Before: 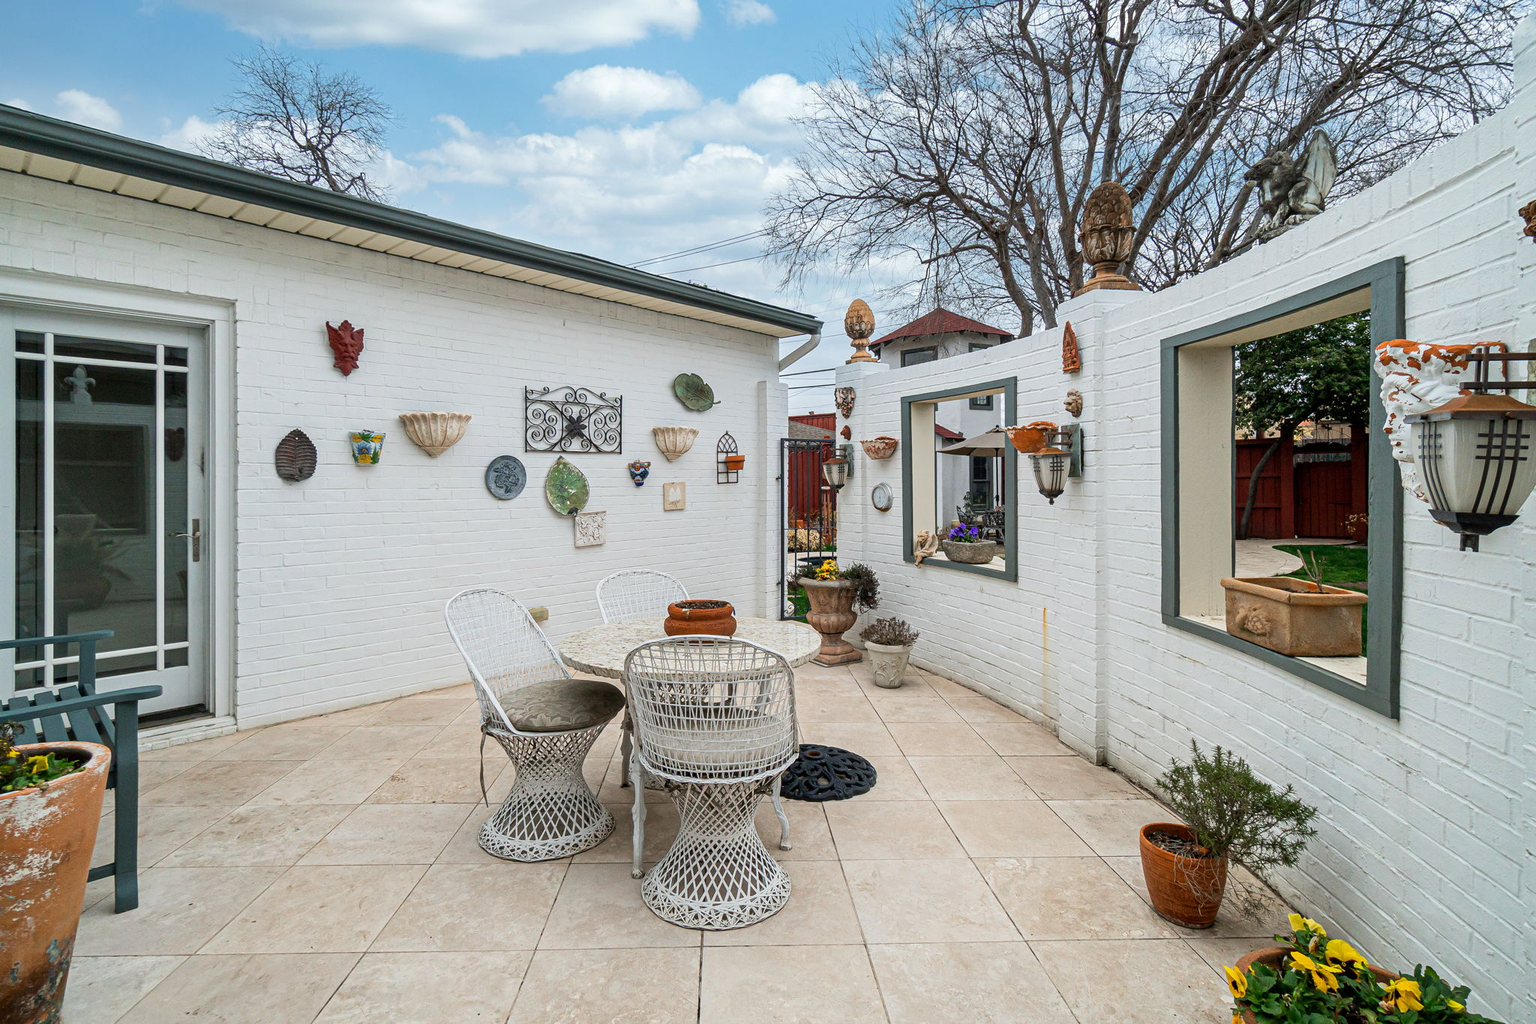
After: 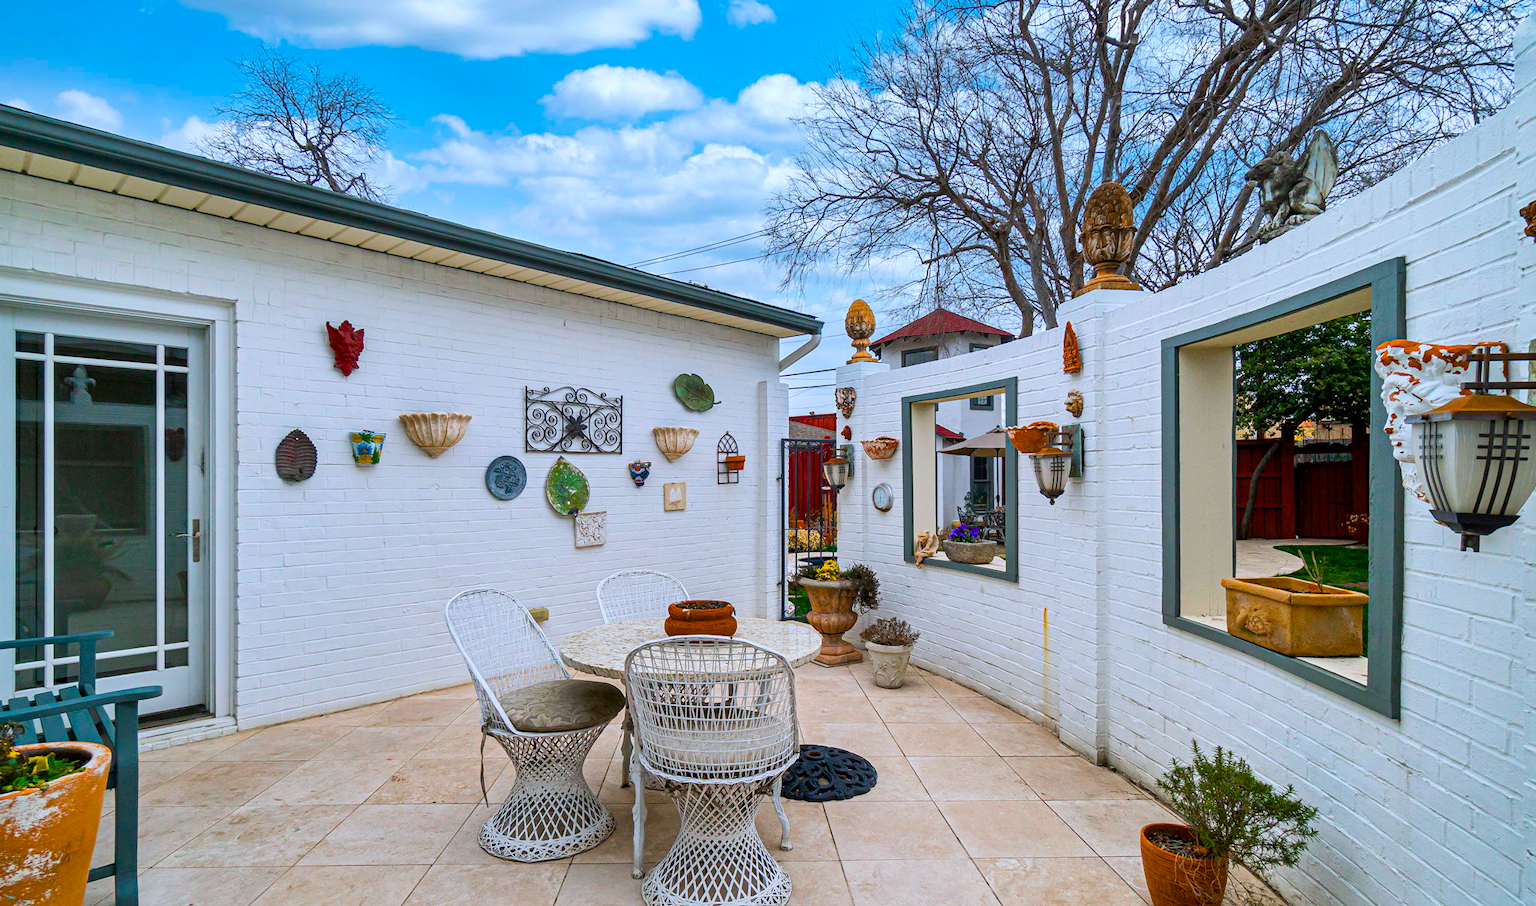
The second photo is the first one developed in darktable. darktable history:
crop and rotate: top 0%, bottom 11.49%
white balance: red 0.984, blue 1.059
color balance rgb: perceptual saturation grading › global saturation 100%
shadows and highlights: shadows 49, highlights -41, soften with gaussian
